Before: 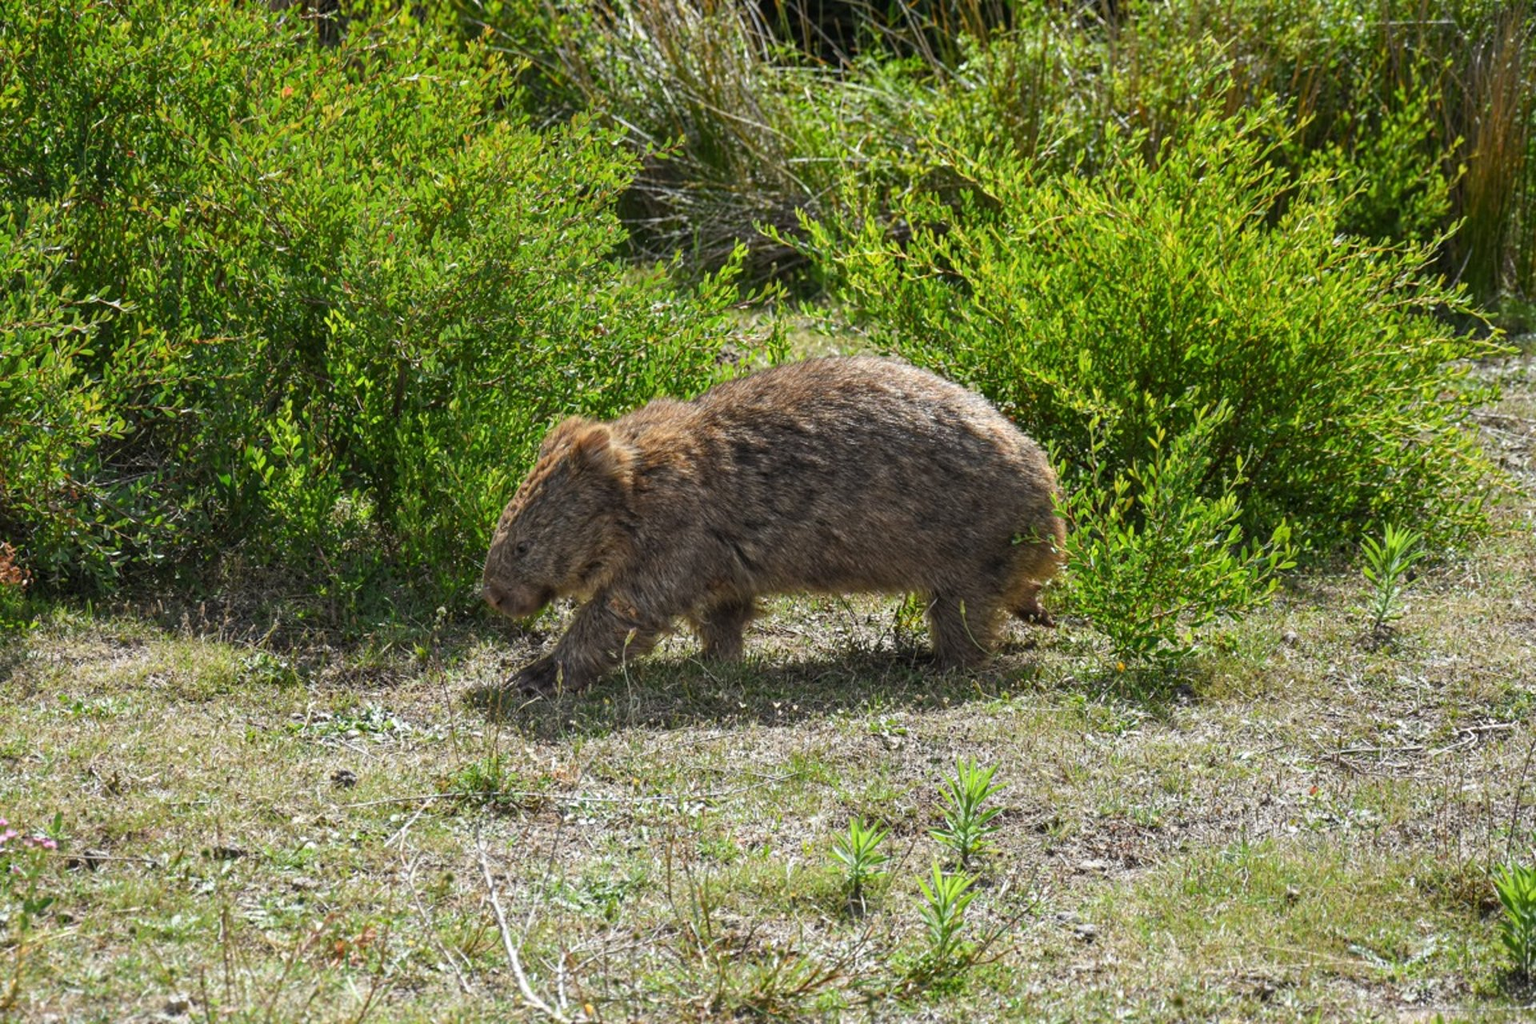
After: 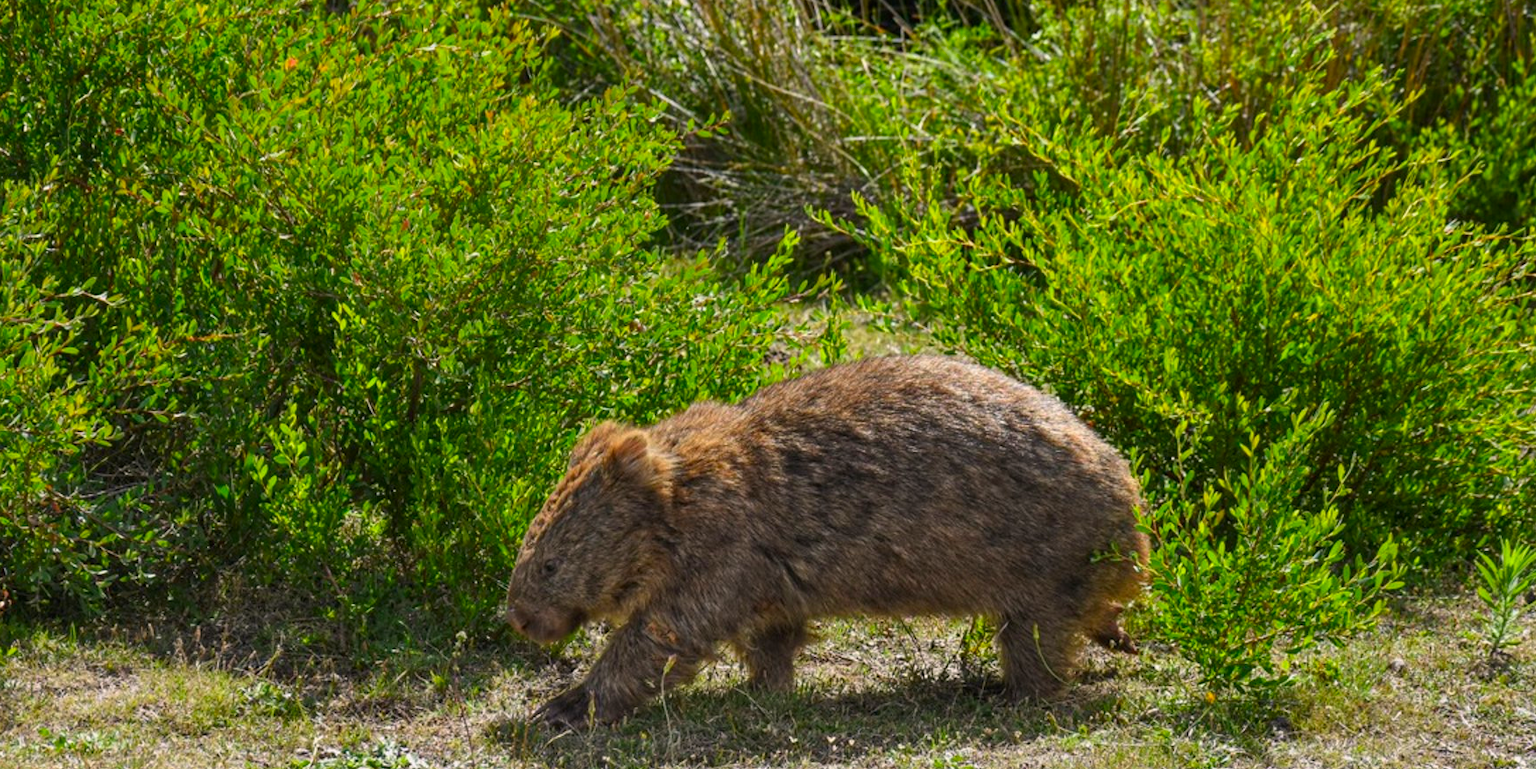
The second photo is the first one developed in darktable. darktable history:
contrast brightness saturation: contrast 0.042, saturation 0.155
exposure: exposure -0.153 EV, compensate highlight preservation false
crop: left 1.557%, top 3.388%, right 7.752%, bottom 28.454%
color correction: highlights a* 3.31, highlights b* 1.63, saturation 1.16
